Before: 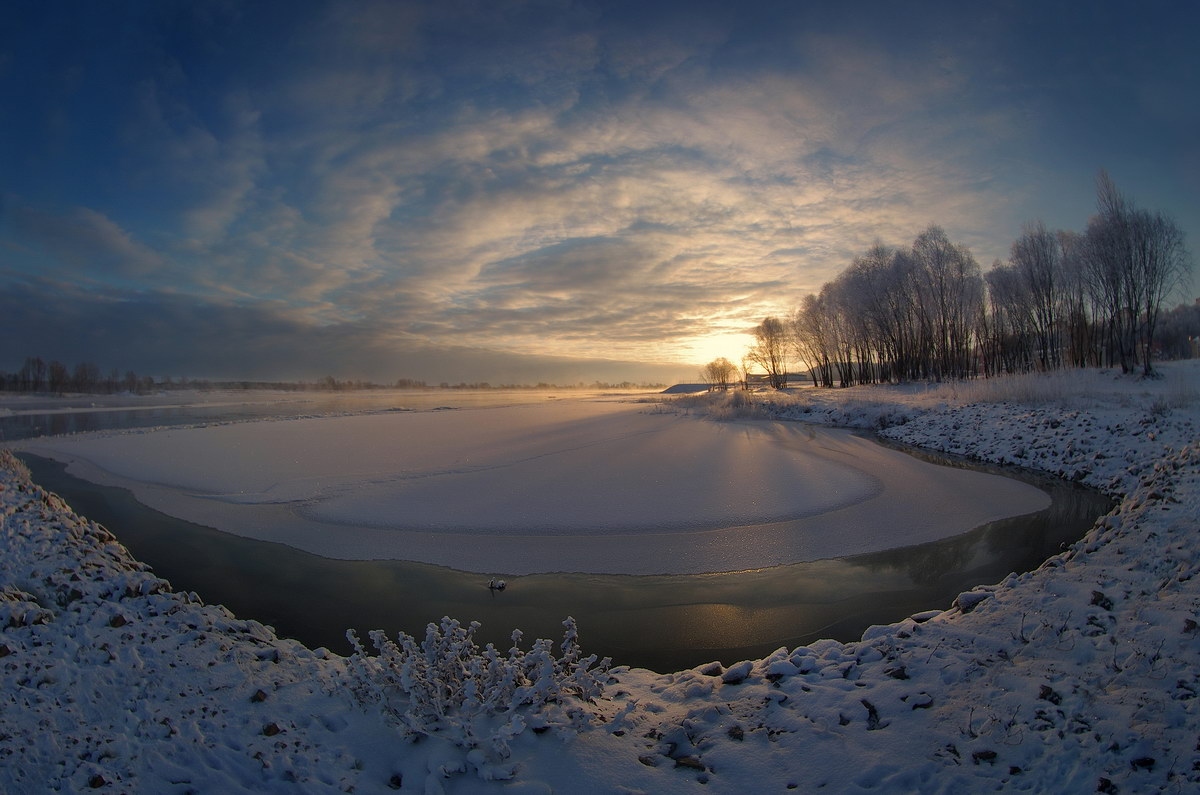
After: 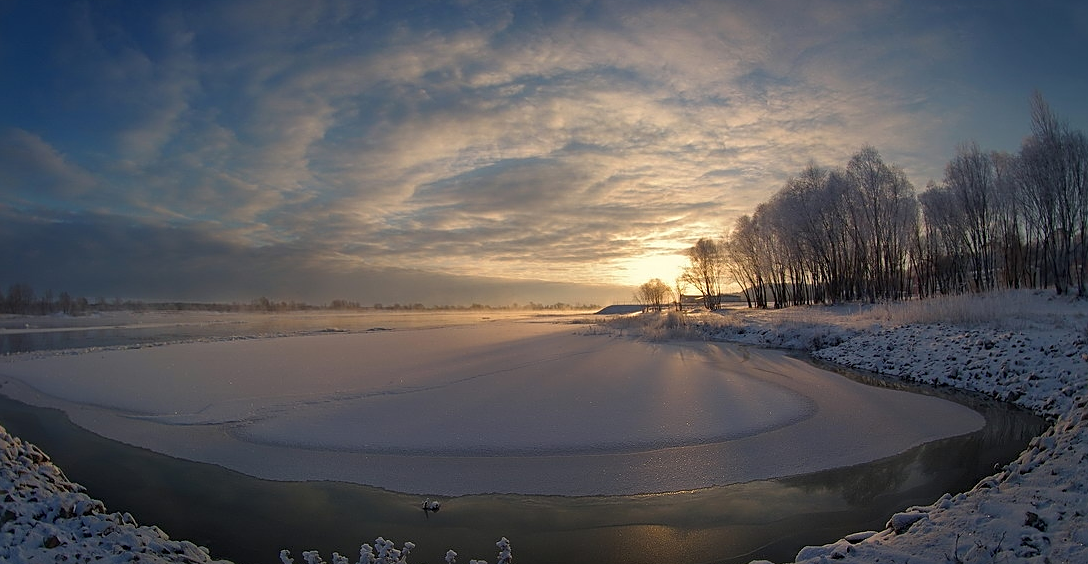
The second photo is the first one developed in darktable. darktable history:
sharpen: on, module defaults
crop: left 5.574%, top 10.043%, right 3.683%, bottom 18.978%
